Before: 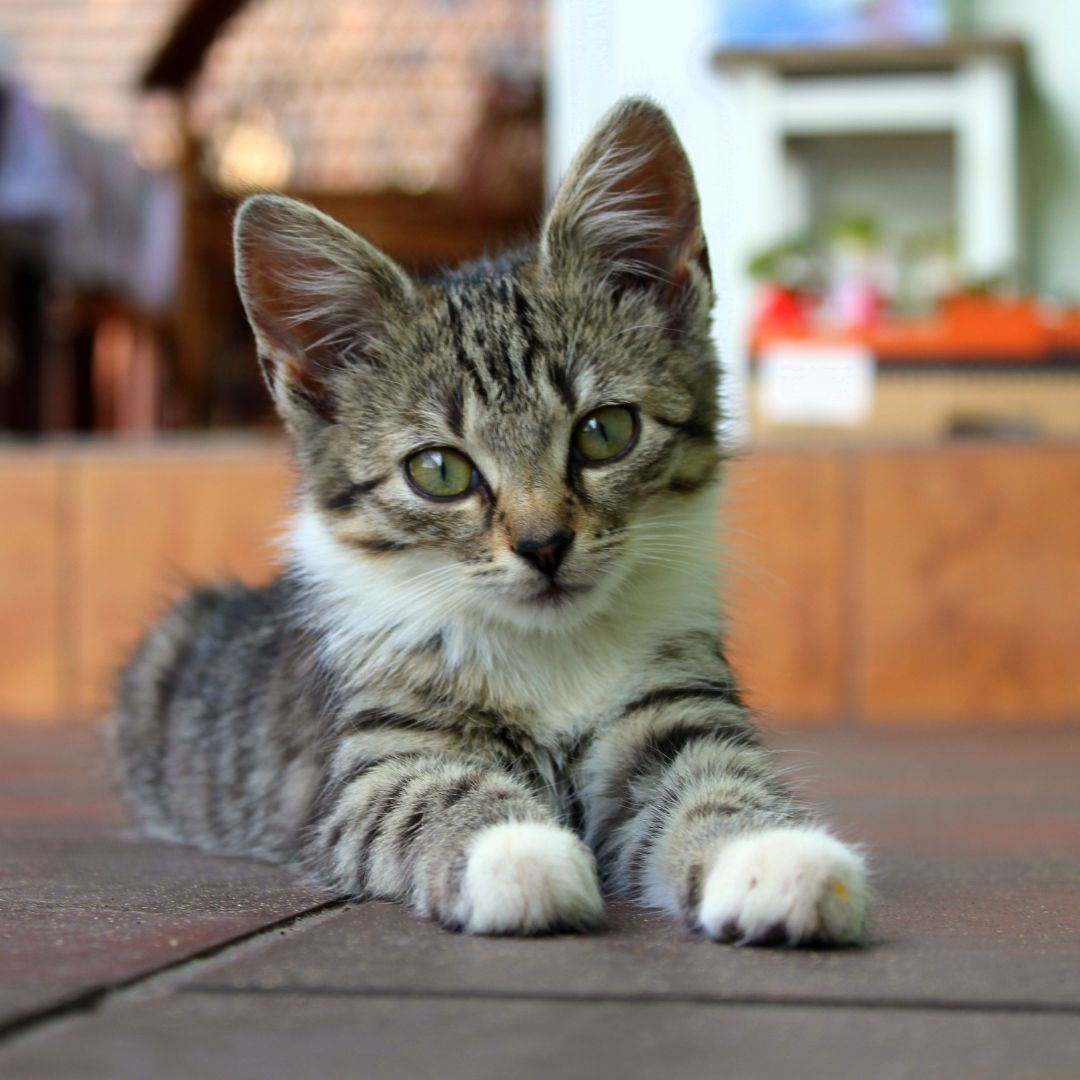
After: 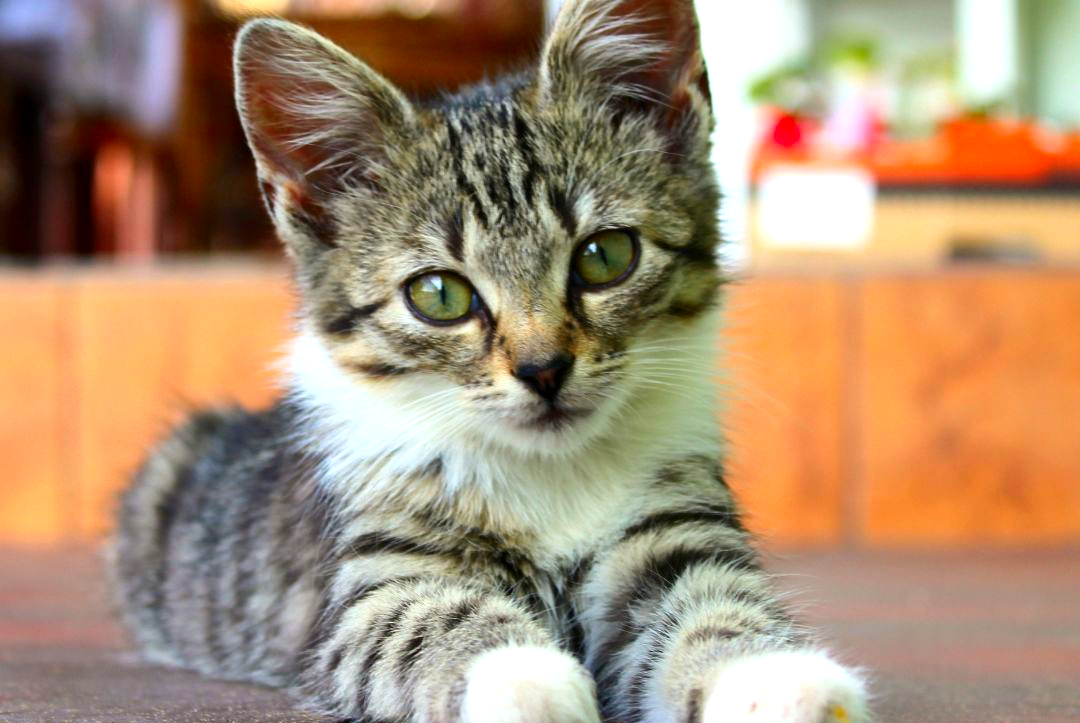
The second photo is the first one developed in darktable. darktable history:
crop: top 16.319%, bottom 16.733%
contrast brightness saturation: contrast 0.156, saturation 0.319
exposure: exposure 0.6 EV, compensate highlight preservation false
